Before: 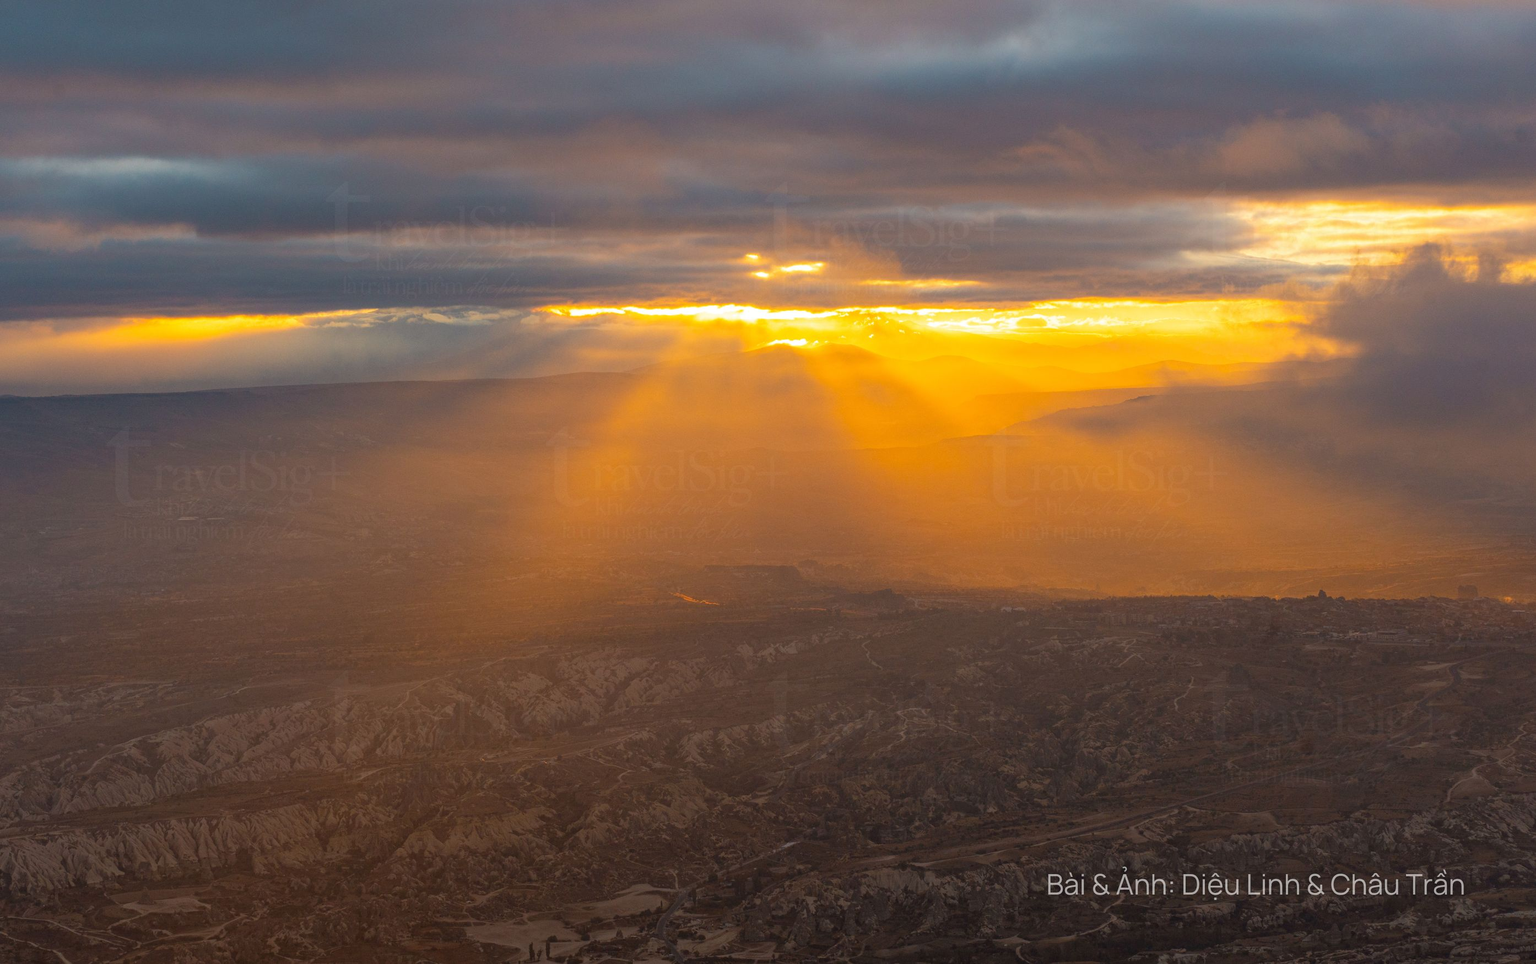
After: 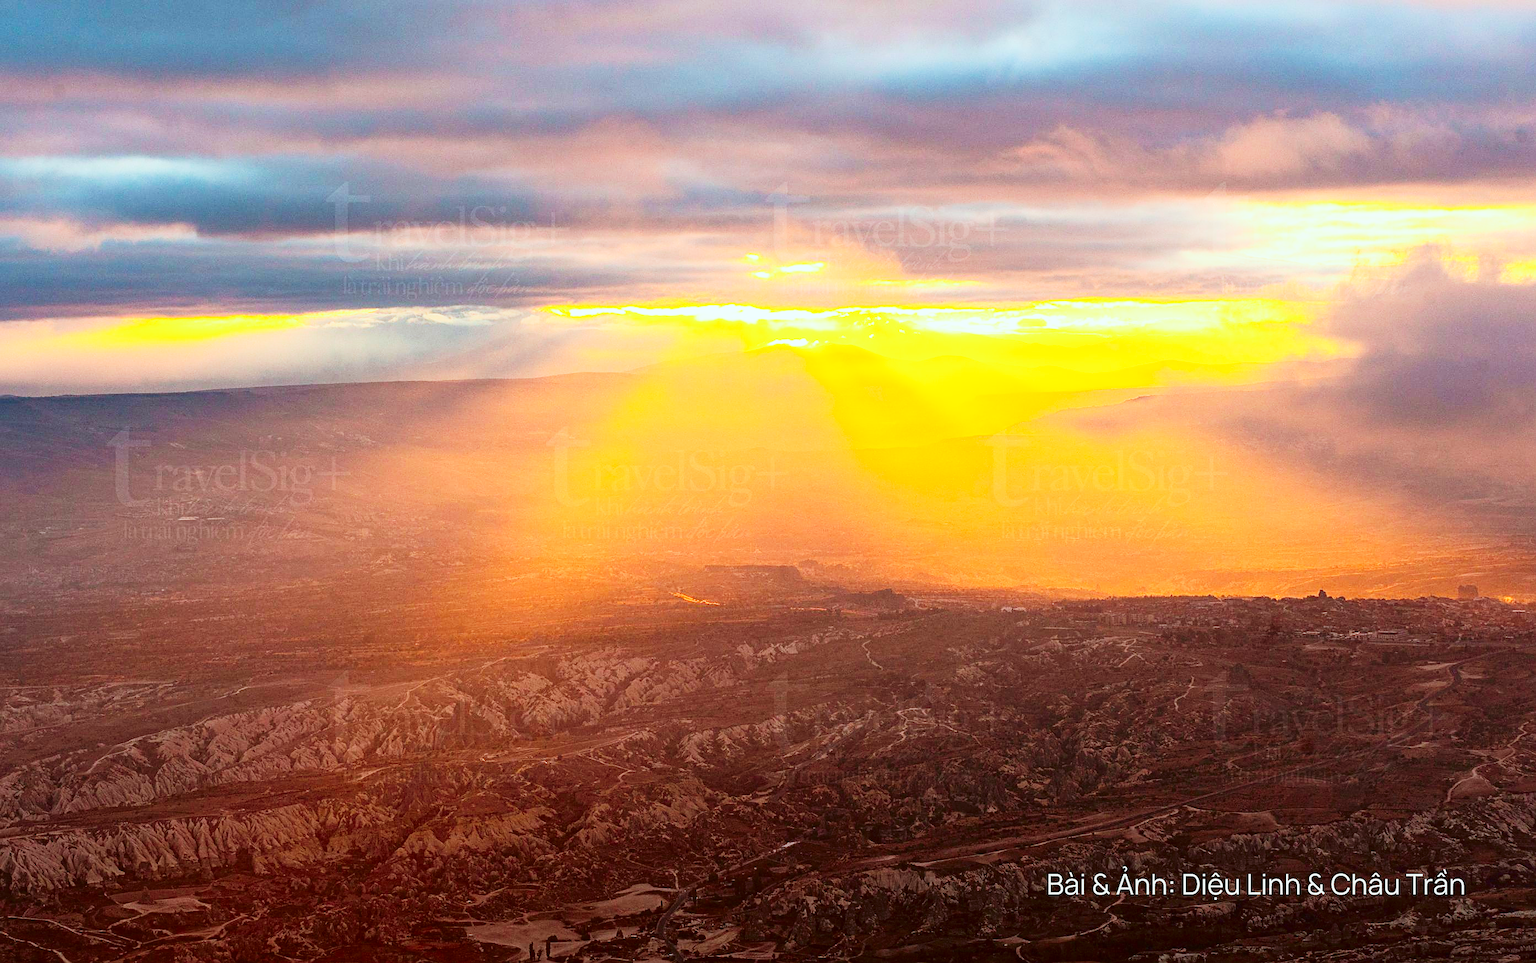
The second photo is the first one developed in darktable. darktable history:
color correction: highlights a* -4.96, highlights b* -3.3, shadows a* 4.07, shadows b* 4.37
tone curve: curves: ch0 [(0, 0) (0.059, 0.027) (0.178, 0.105) (0.292, 0.233) (0.485, 0.472) (0.837, 0.887) (1, 0.983)]; ch1 [(0, 0) (0.23, 0.166) (0.34, 0.298) (0.371, 0.334) (0.435, 0.413) (0.477, 0.469) (0.499, 0.498) (0.534, 0.551) (0.56, 0.585) (0.754, 0.801) (1, 1)]; ch2 [(0, 0) (0.431, 0.414) (0.498, 0.503) (0.524, 0.531) (0.568, 0.567) (0.6, 0.597) (0.65, 0.651) (0.752, 0.764) (1, 1)], color space Lab, independent channels, preserve colors none
base curve: curves: ch0 [(0, 0) (0.007, 0.004) (0.027, 0.03) (0.046, 0.07) (0.207, 0.54) (0.442, 0.872) (0.673, 0.972) (1, 1)], preserve colors none
sharpen: amount 0.49
